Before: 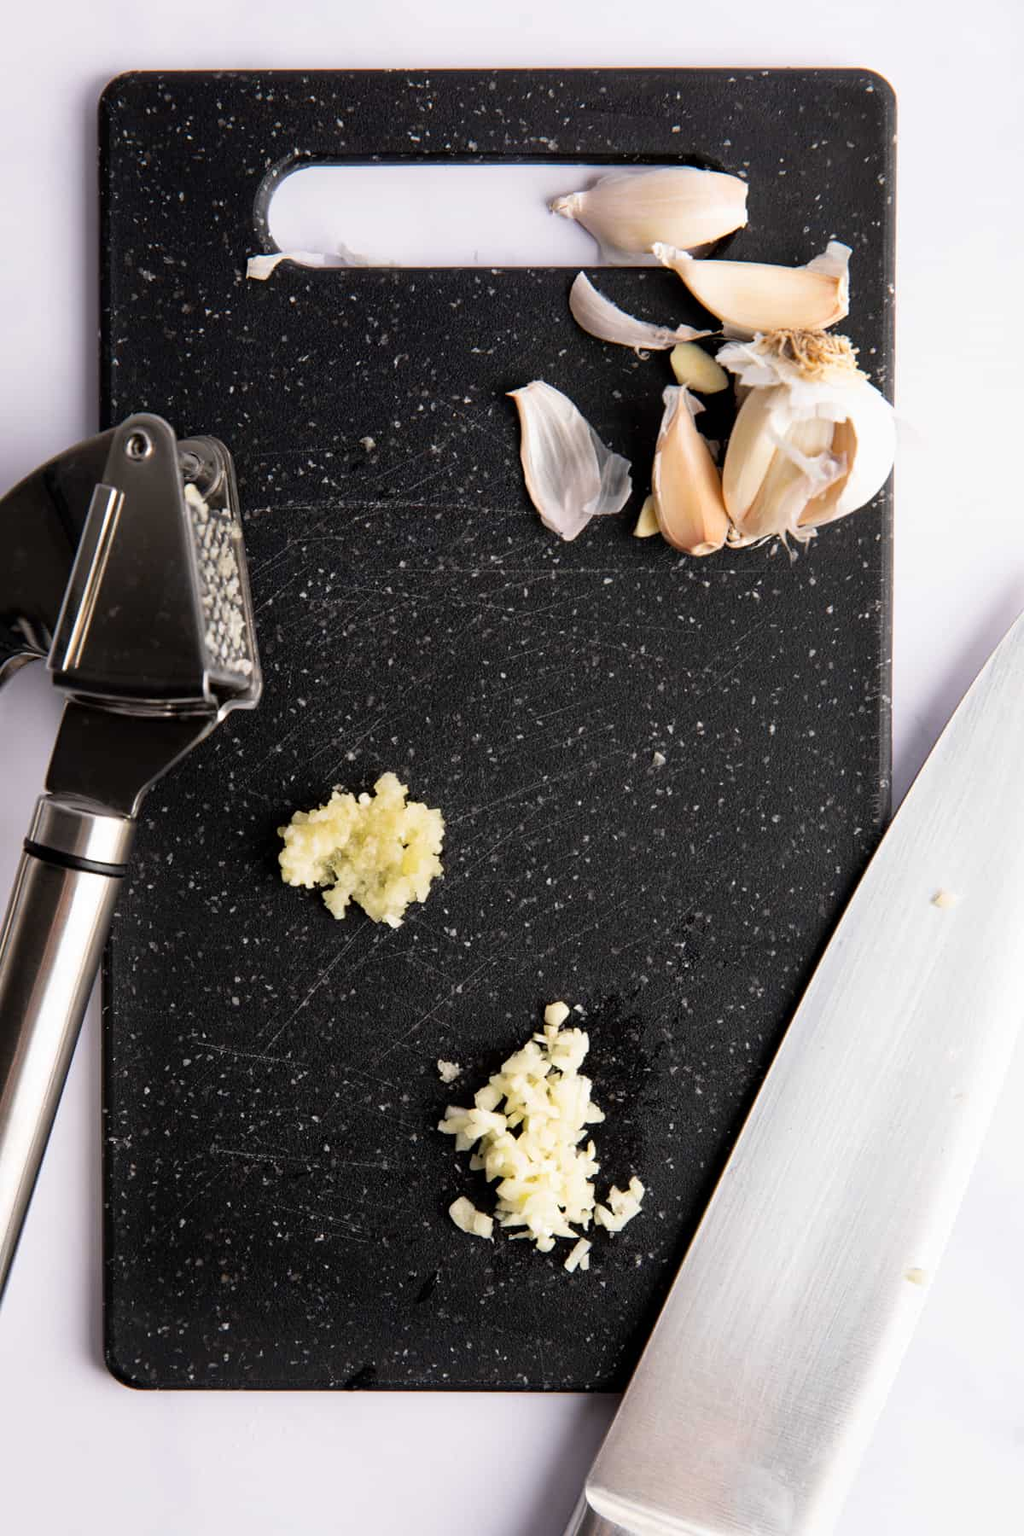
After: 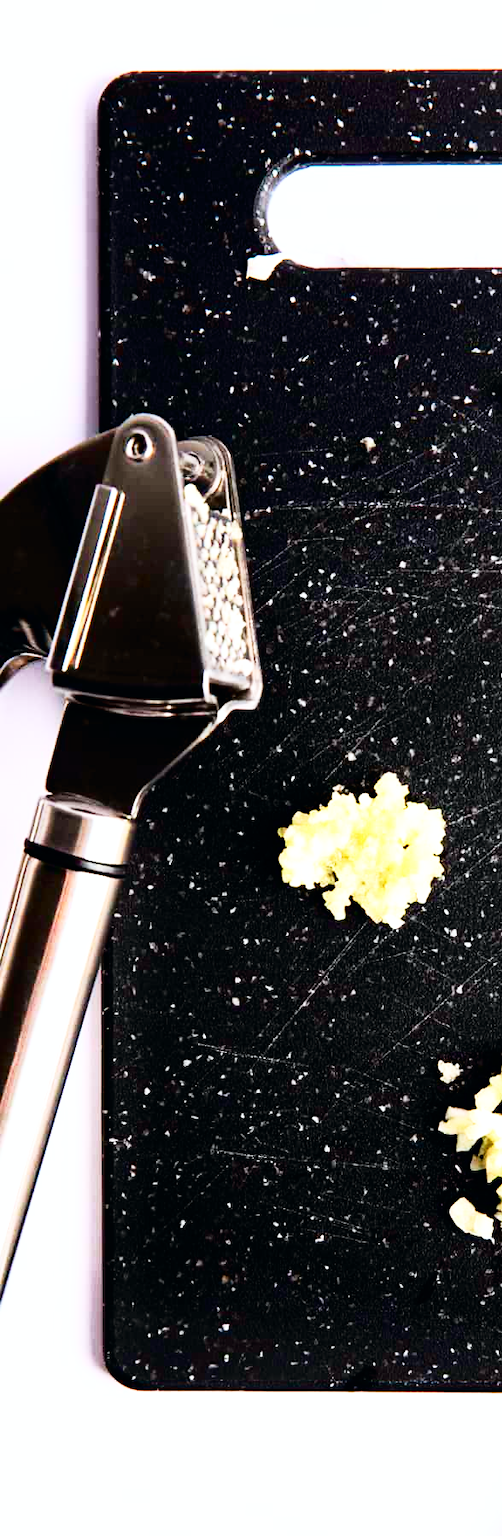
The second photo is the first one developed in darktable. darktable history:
white balance: emerald 1
base curve: curves: ch0 [(0, 0) (0.007, 0.004) (0.027, 0.03) (0.046, 0.07) (0.207, 0.54) (0.442, 0.872) (0.673, 0.972) (1, 1)], preserve colors none
crop and rotate: left 0%, top 0%, right 50.845%
tone curve: curves: ch0 [(0, 0) (0.139, 0.067) (0.319, 0.269) (0.498, 0.505) (0.725, 0.824) (0.864, 0.945) (0.985, 1)]; ch1 [(0, 0) (0.291, 0.197) (0.456, 0.426) (0.495, 0.488) (0.557, 0.578) (0.599, 0.644) (0.702, 0.786) (1, 1)]; ch2 [(0, 0) (0.125, 0.089) (0.353, 0.329) (0.447, 0.43) (0.557, 0.566) (0.63, 0.667) (1, 1)], color space Lab, independent channels, preserve colors none
